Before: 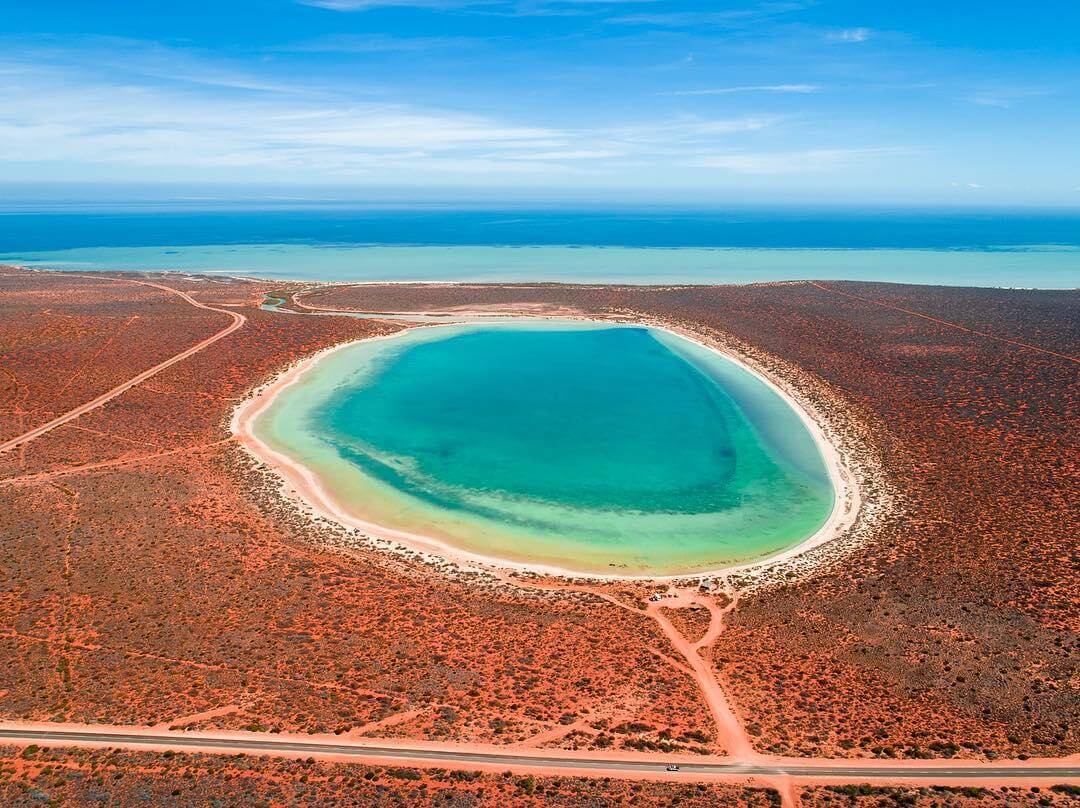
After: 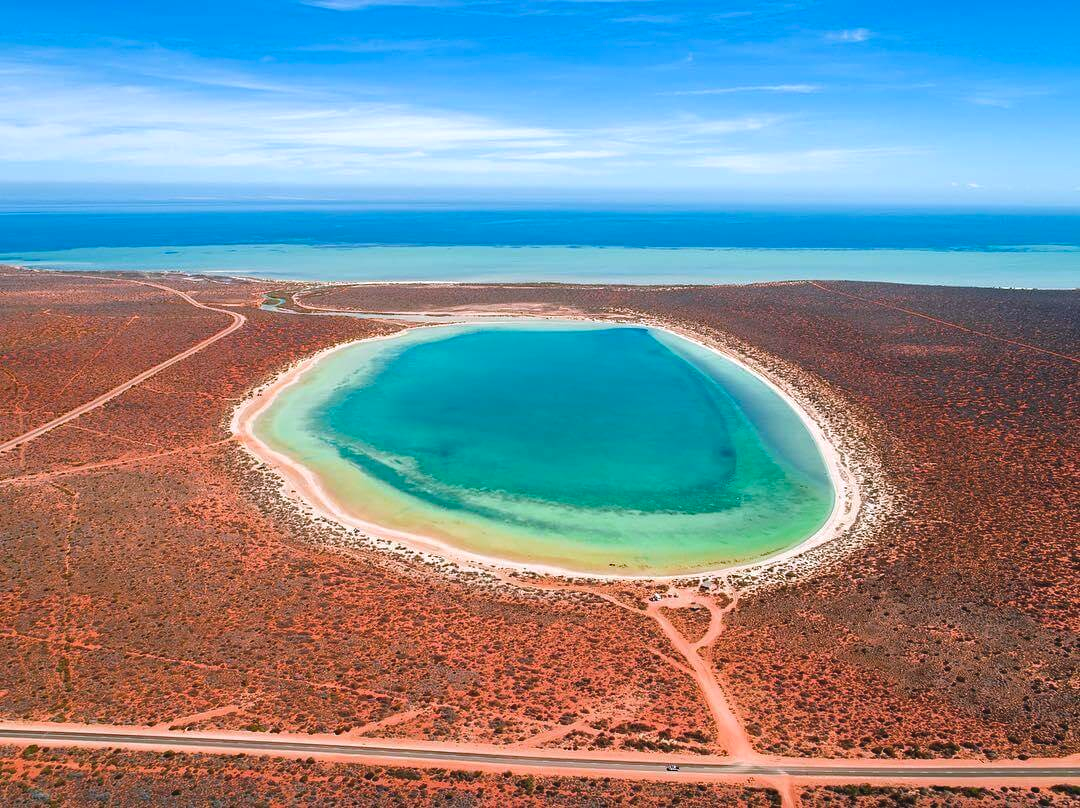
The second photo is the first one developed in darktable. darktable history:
exposure: black level correction -0.005, exposure 0.054 EV, compensate highlight preservation false
haze removal: compatibility mode true, adaptive false
white balance: red 0.984, blue 1.059
